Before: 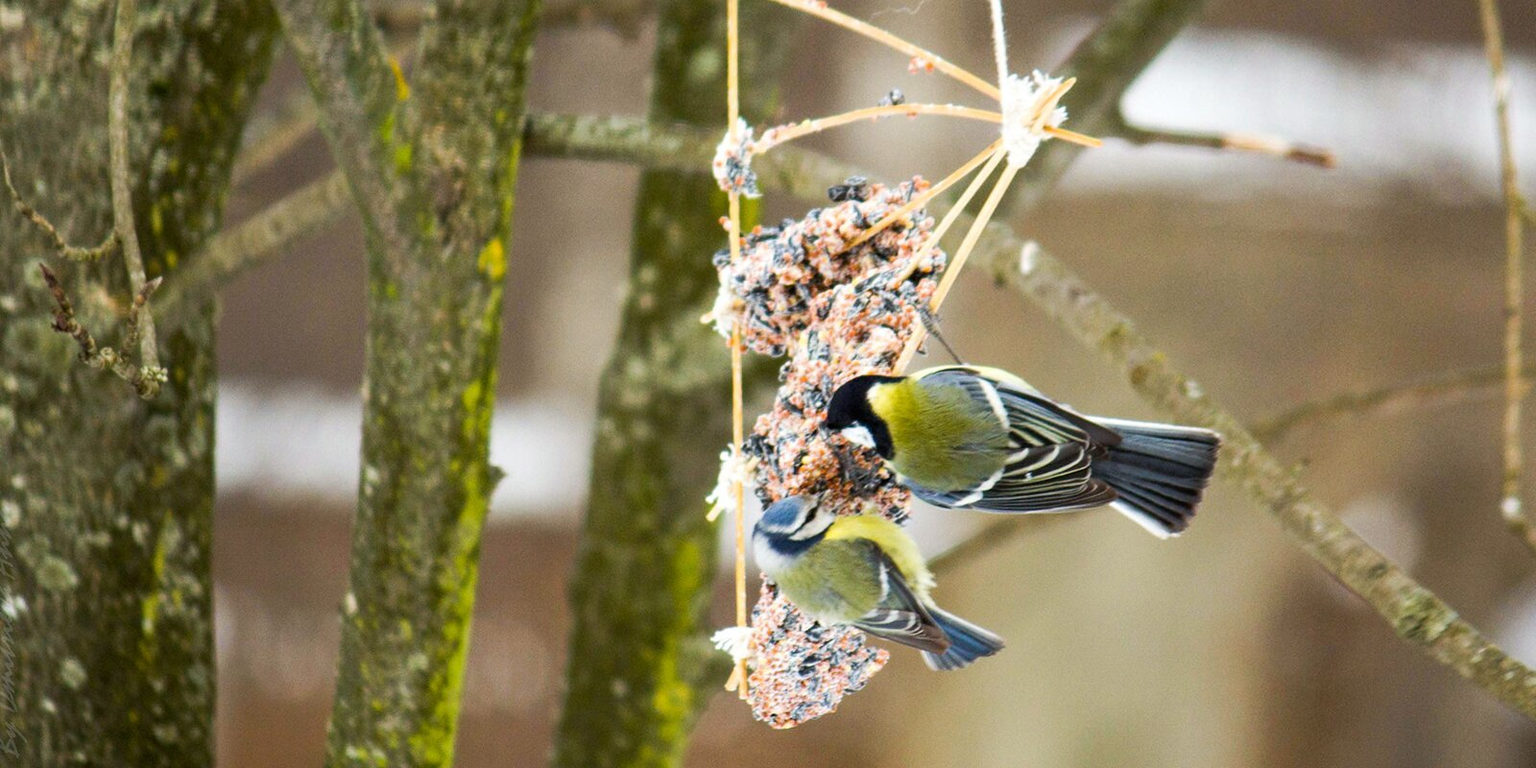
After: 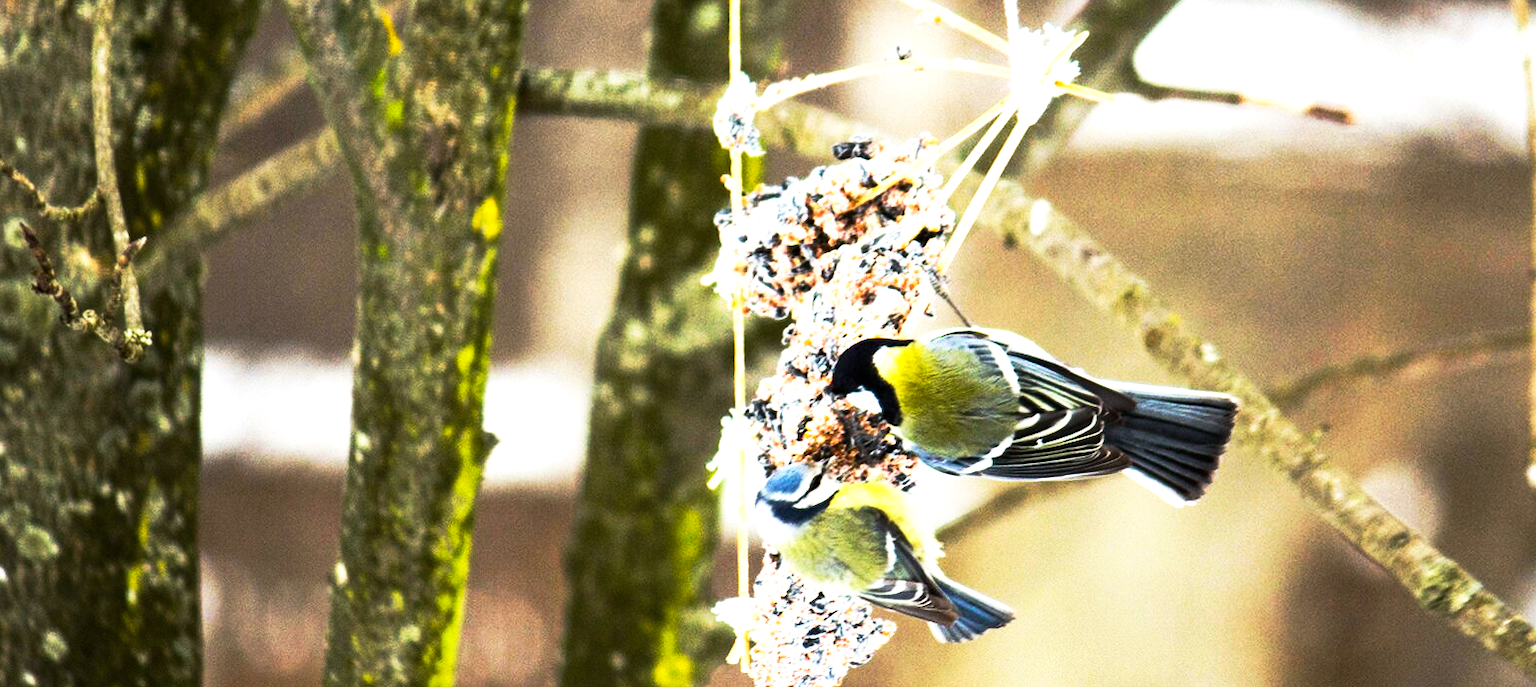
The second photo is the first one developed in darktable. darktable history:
crop: left 1.352%, top 6.178%, right 1.603%, bottom 6.902%
tone equalizer: -8 EV -1.09 EV, -7 EV -1 EV, -6 EV -0.85 EV, -5 EV -0.547 EV, -3 EV 0.565 EV, -2 EV 0.863 EV, -1 EV 0.989 EV, +0 EV 1.06 EV, edges refinement/feathering 500, mask exposure compensation -1.57 EV, preserve details no
base curve: curves: ch0 [(0, 0) (0.257, 0.25) (0.482, 0.586) (0.757, 0.871) (1, 1)], preserve colors none
color balance rgb: shadows lift › hue 86.52°, power › hue 211.88°, perceptual saturation grading › global saturation 0.054%, global vibrance 16.277%, saturation formula JzAzBz (2021)
